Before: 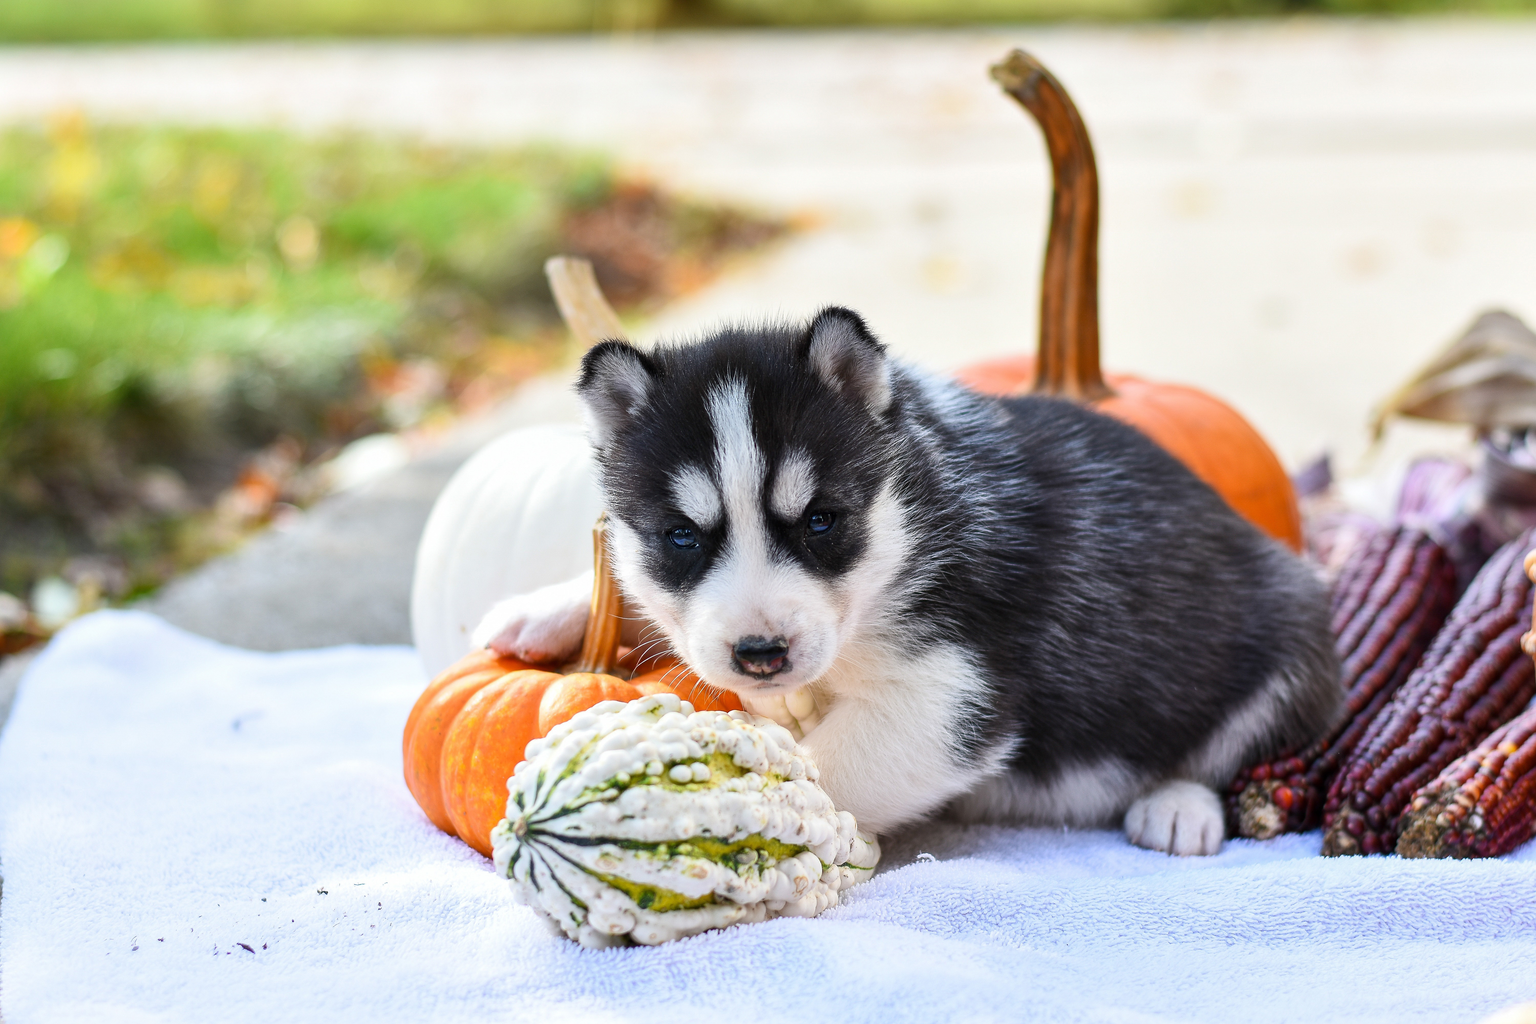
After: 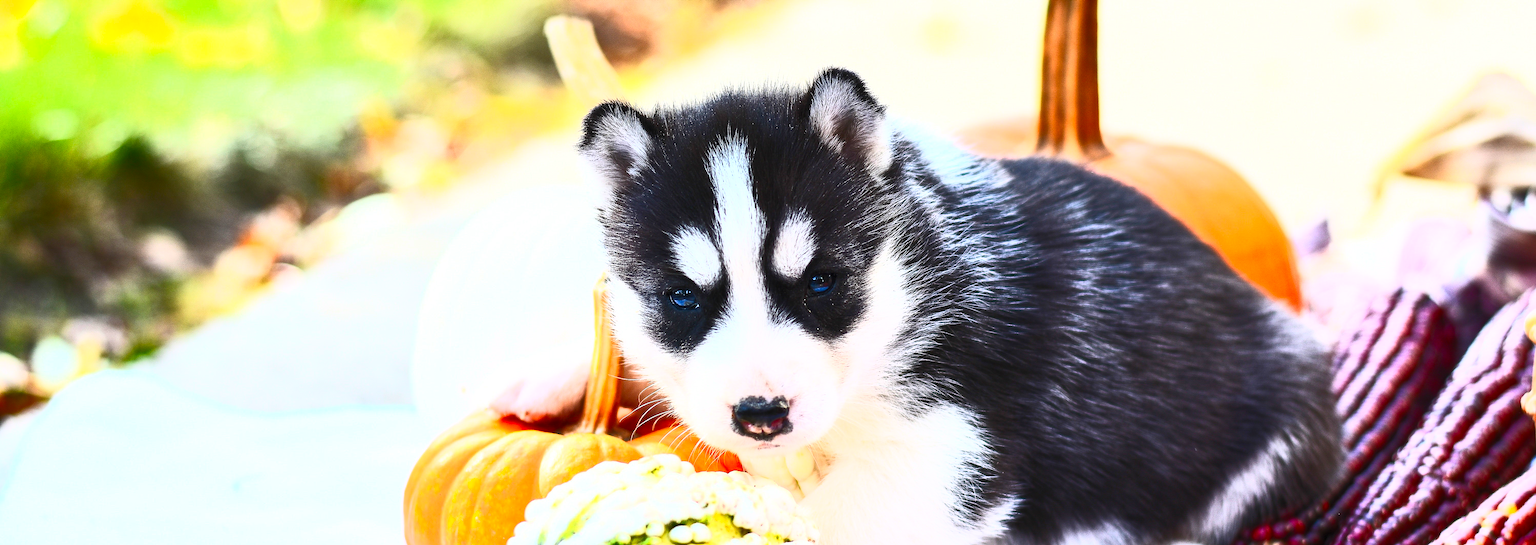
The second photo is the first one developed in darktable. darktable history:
contrast brightness saturation: contrast 0.833, brightness 0.598, saturation 0.602
crop and rotate: top 23.413%, bottom 23.289%
